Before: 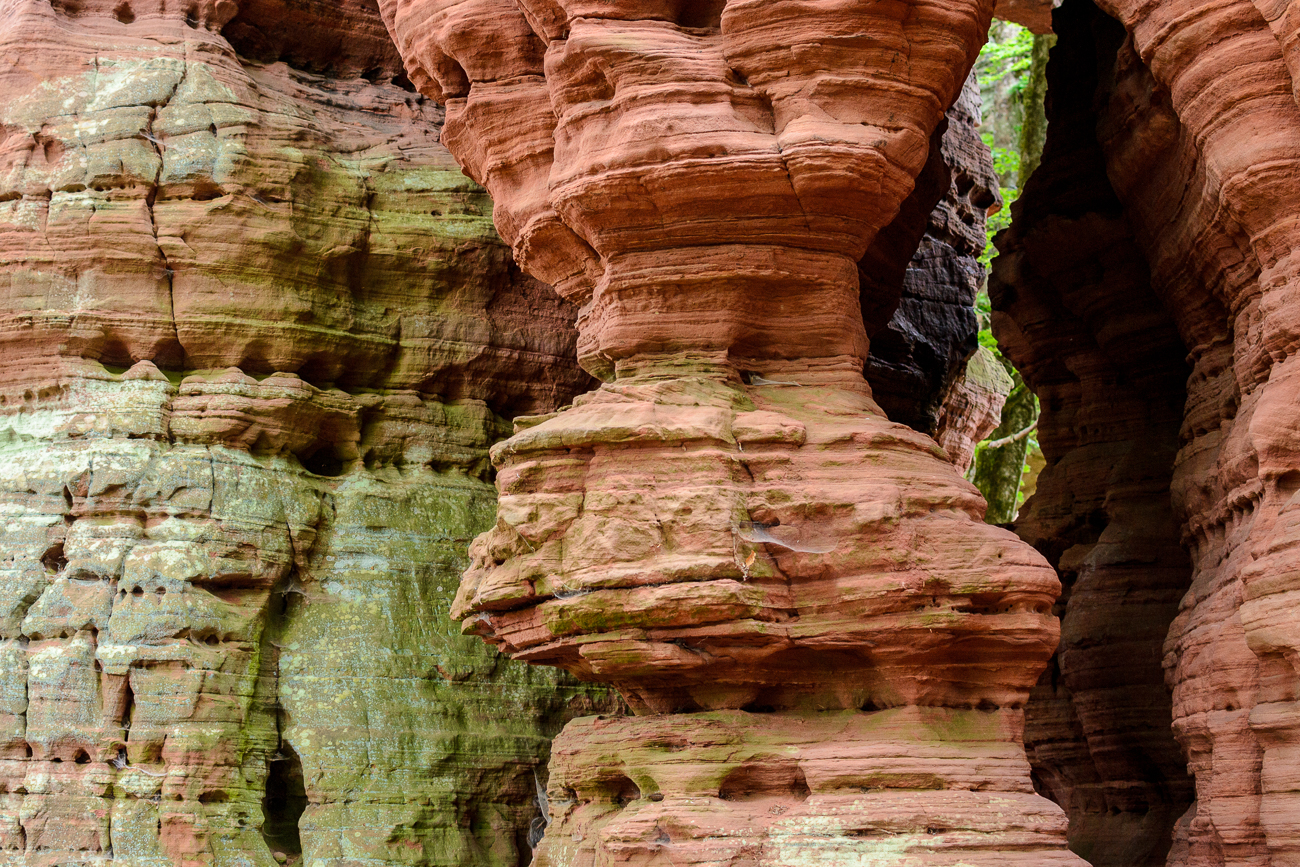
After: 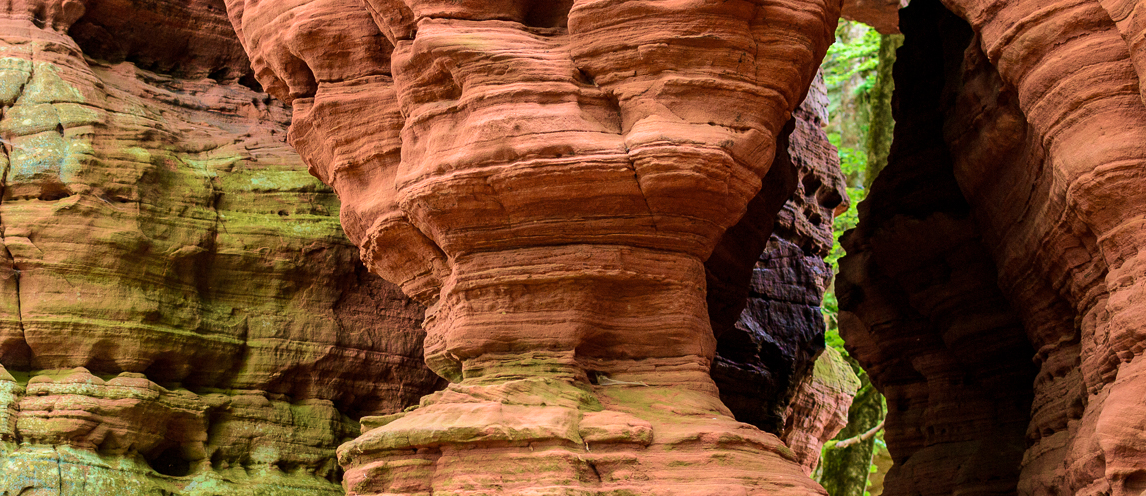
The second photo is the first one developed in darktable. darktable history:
velvia: strength 75%
crop and rotate: left 11.812%, bottom 42.776%
